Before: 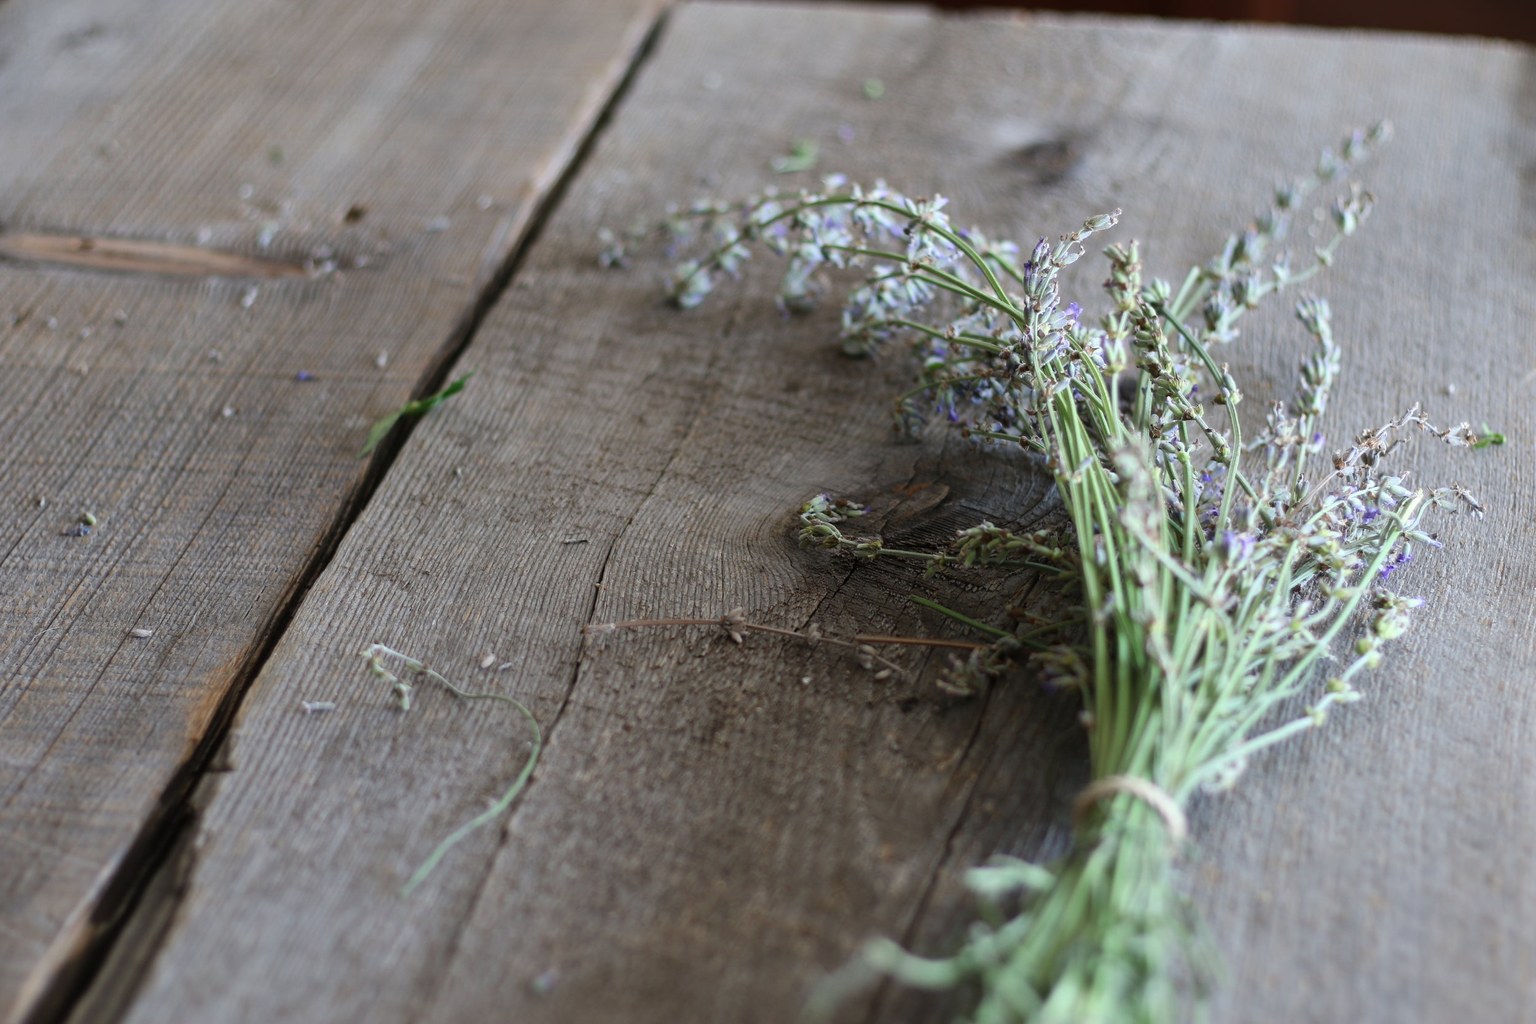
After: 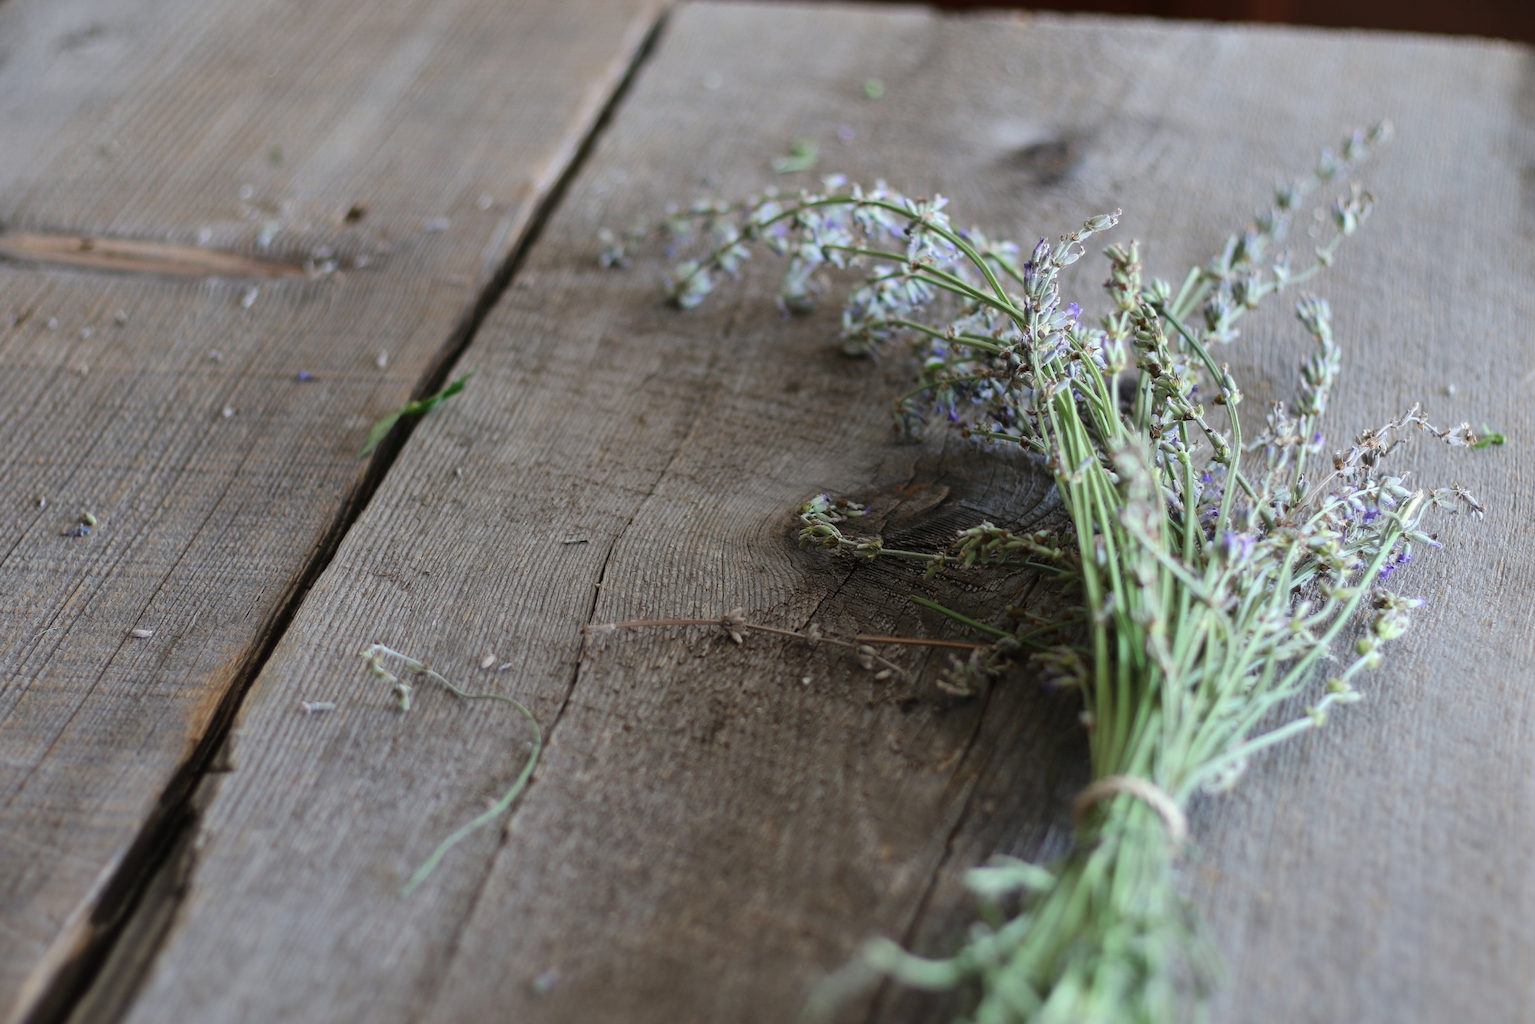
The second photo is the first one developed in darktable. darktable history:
tone curve: curves: ch0 [(0, 0) (0.003, 0.013) (0.011, 0.018) (0.025, 0.027) (0.044, 0.045) (0.069, 0.068) (0.1, 0.096) (0.136, 0.13) (0.177, 0.168) (0.224, 0.217) (0.277, 0.277) (0.335, 0.338) (0.399, 0.401) (0.468, 0.473) (0.543, 0.544) (0.623, 0.621) (0.709, 0.7) (0.801, 0.781) (0.898, 0.869) (1, 1)], color space Lab, linked channels
